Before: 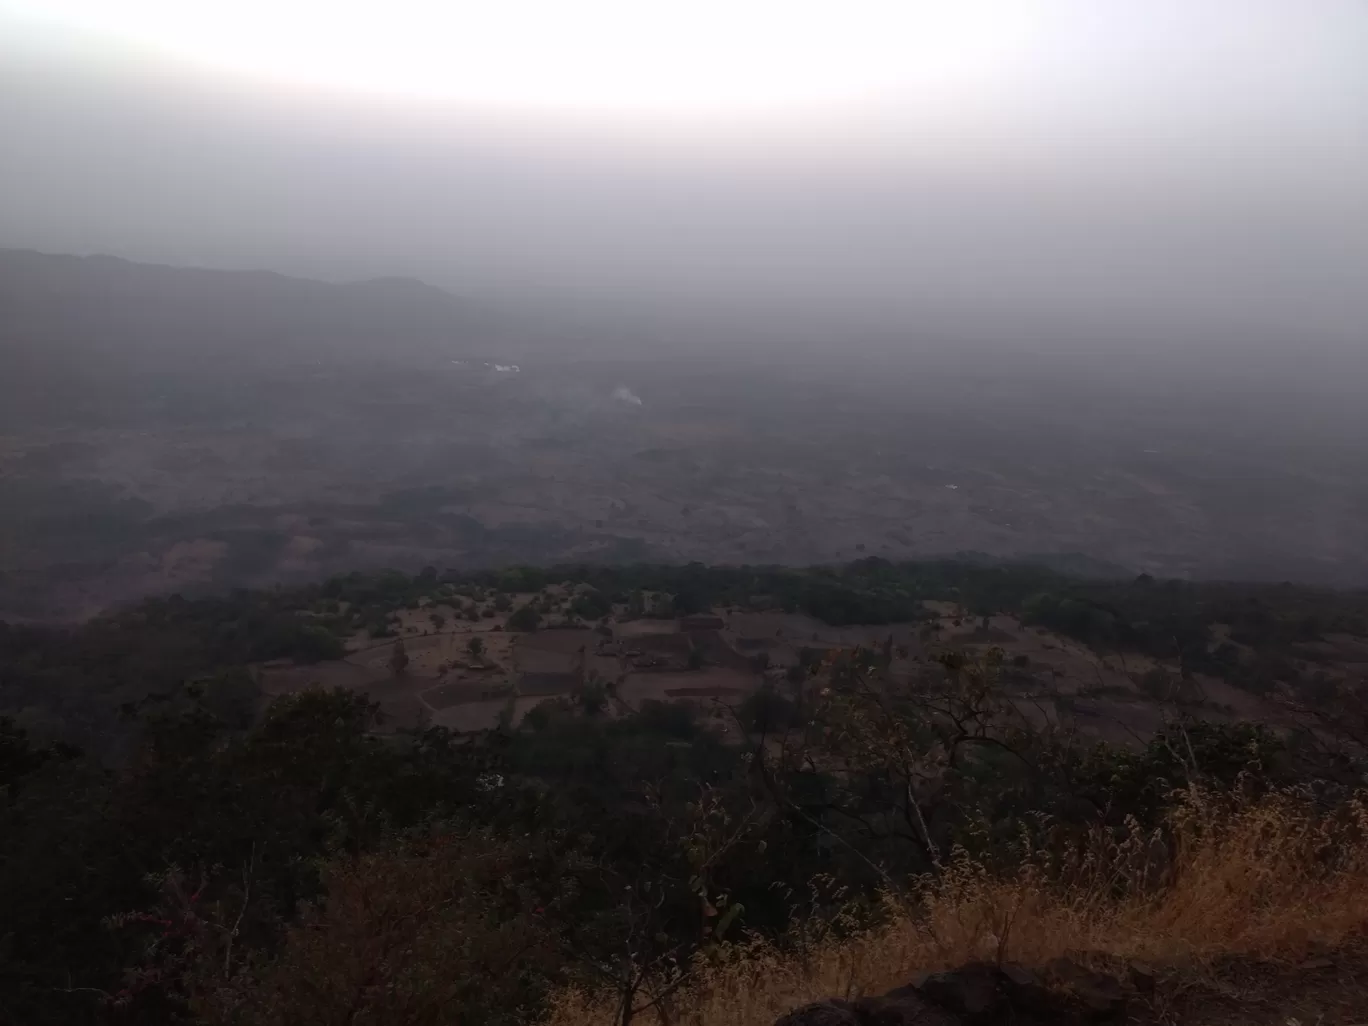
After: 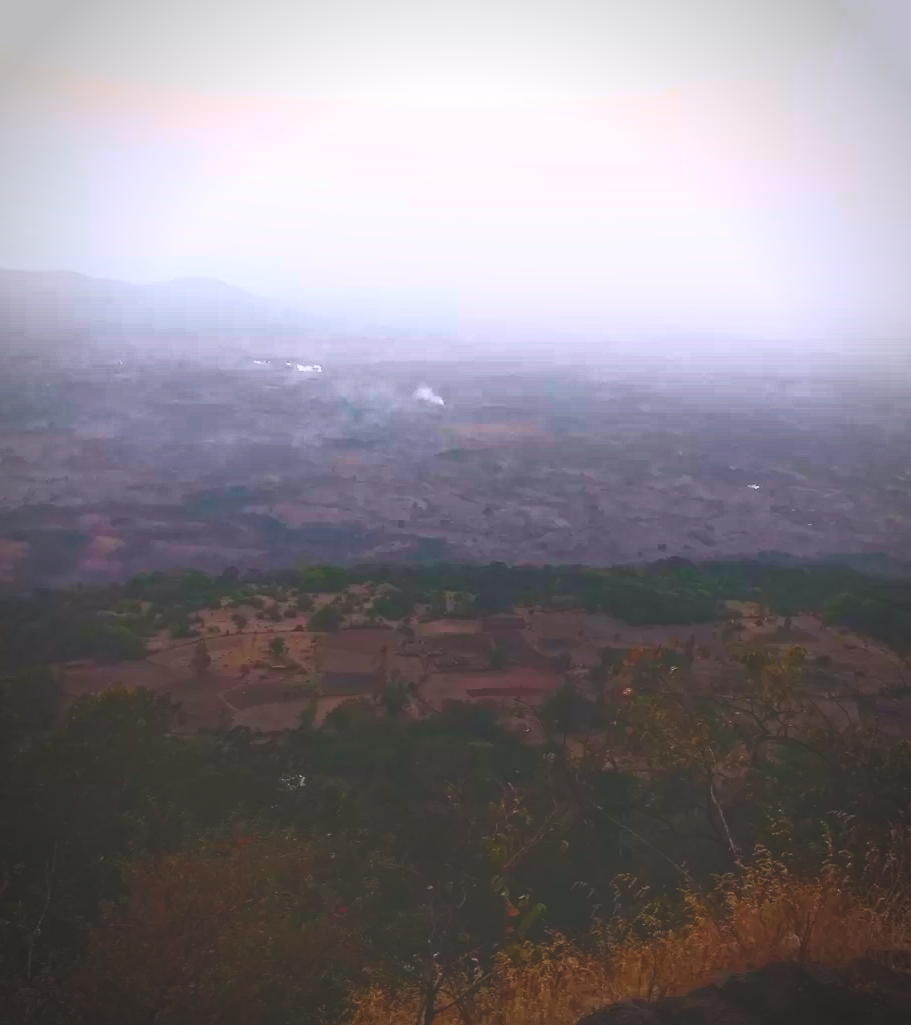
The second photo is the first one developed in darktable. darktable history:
vignetting: automatic ratio true
color balance rgb: shadows lift › chroma 0.694%, shadows lift › hue 113.82°, global offset › luminance 1.499%, perceptual saturation grading › global saturation 25.206%, perceptual brilliance grading › mid-tones 10.105%, perceptual brilliance grading › shadows 15.631%, global vibrance 20%
crop and rotate: left 14.474%, right 18.897%
contrast brightness saturation: contrast 0.999, brightness 0.983, saturation 0.998
haze removal: strength 0.289, distance 0.246, compatibility mode true, adaptive false
